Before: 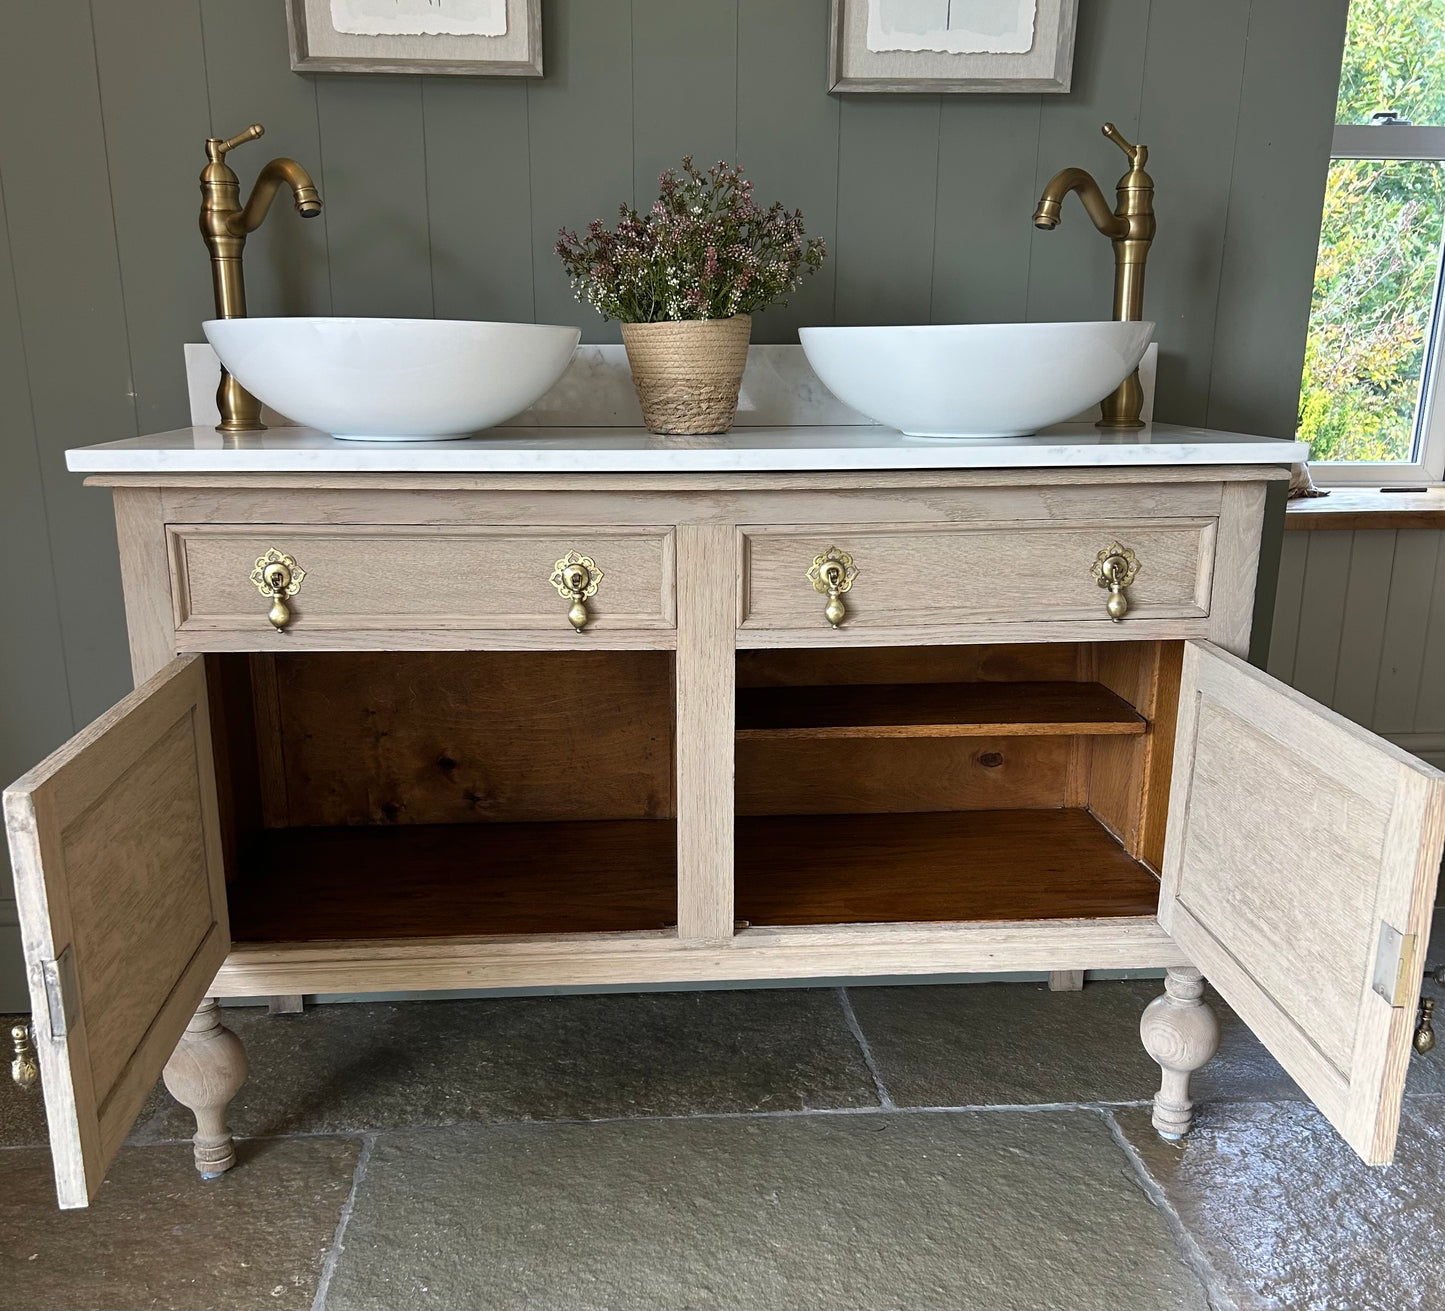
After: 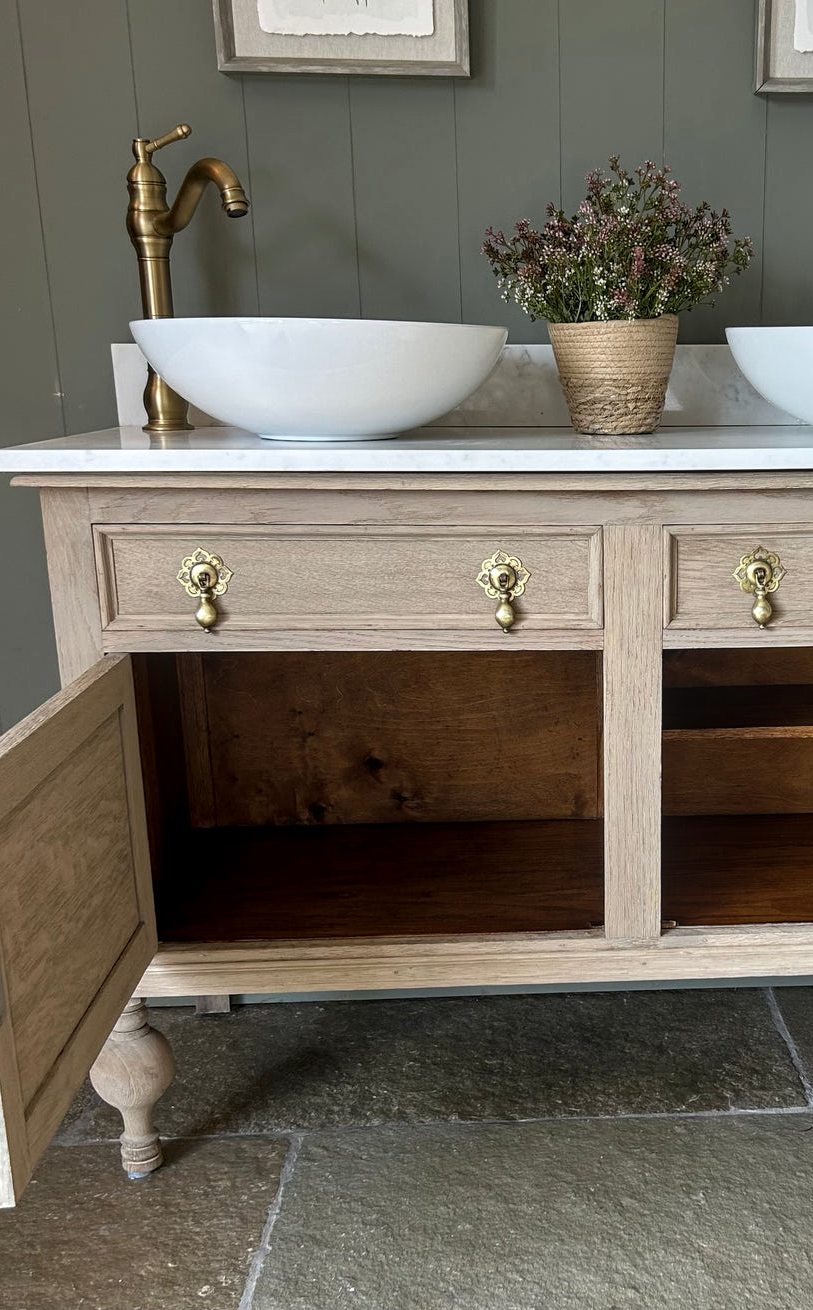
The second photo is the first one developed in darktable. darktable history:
crop: left 5.114%, right 38.589%
local contrast: on, module defaults
